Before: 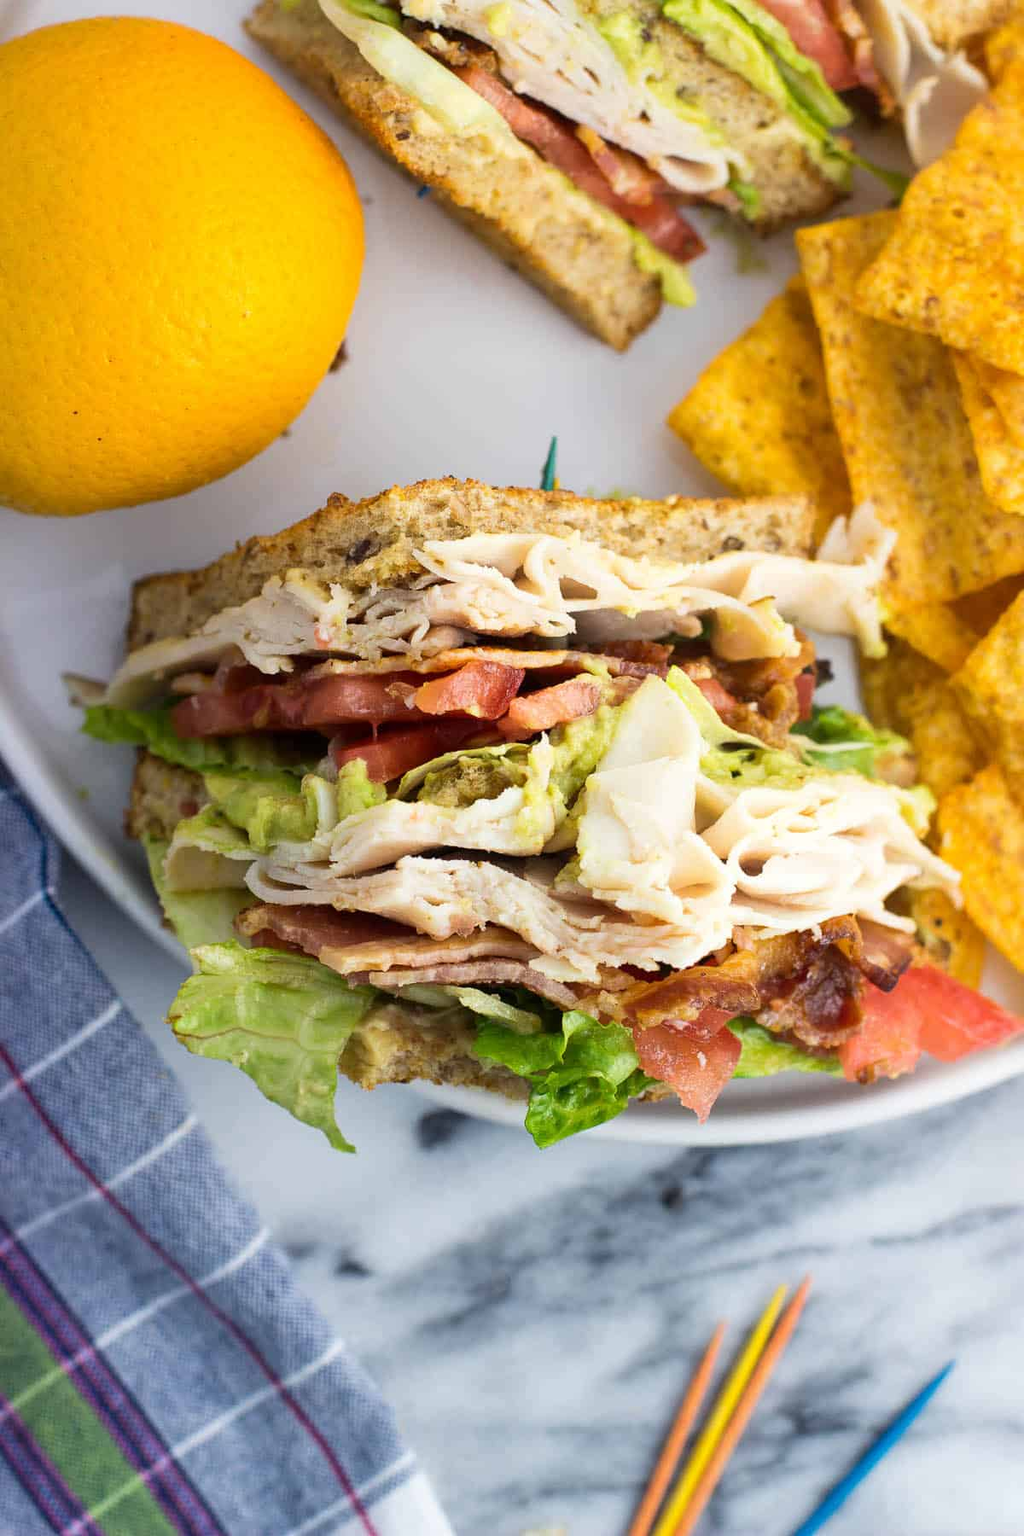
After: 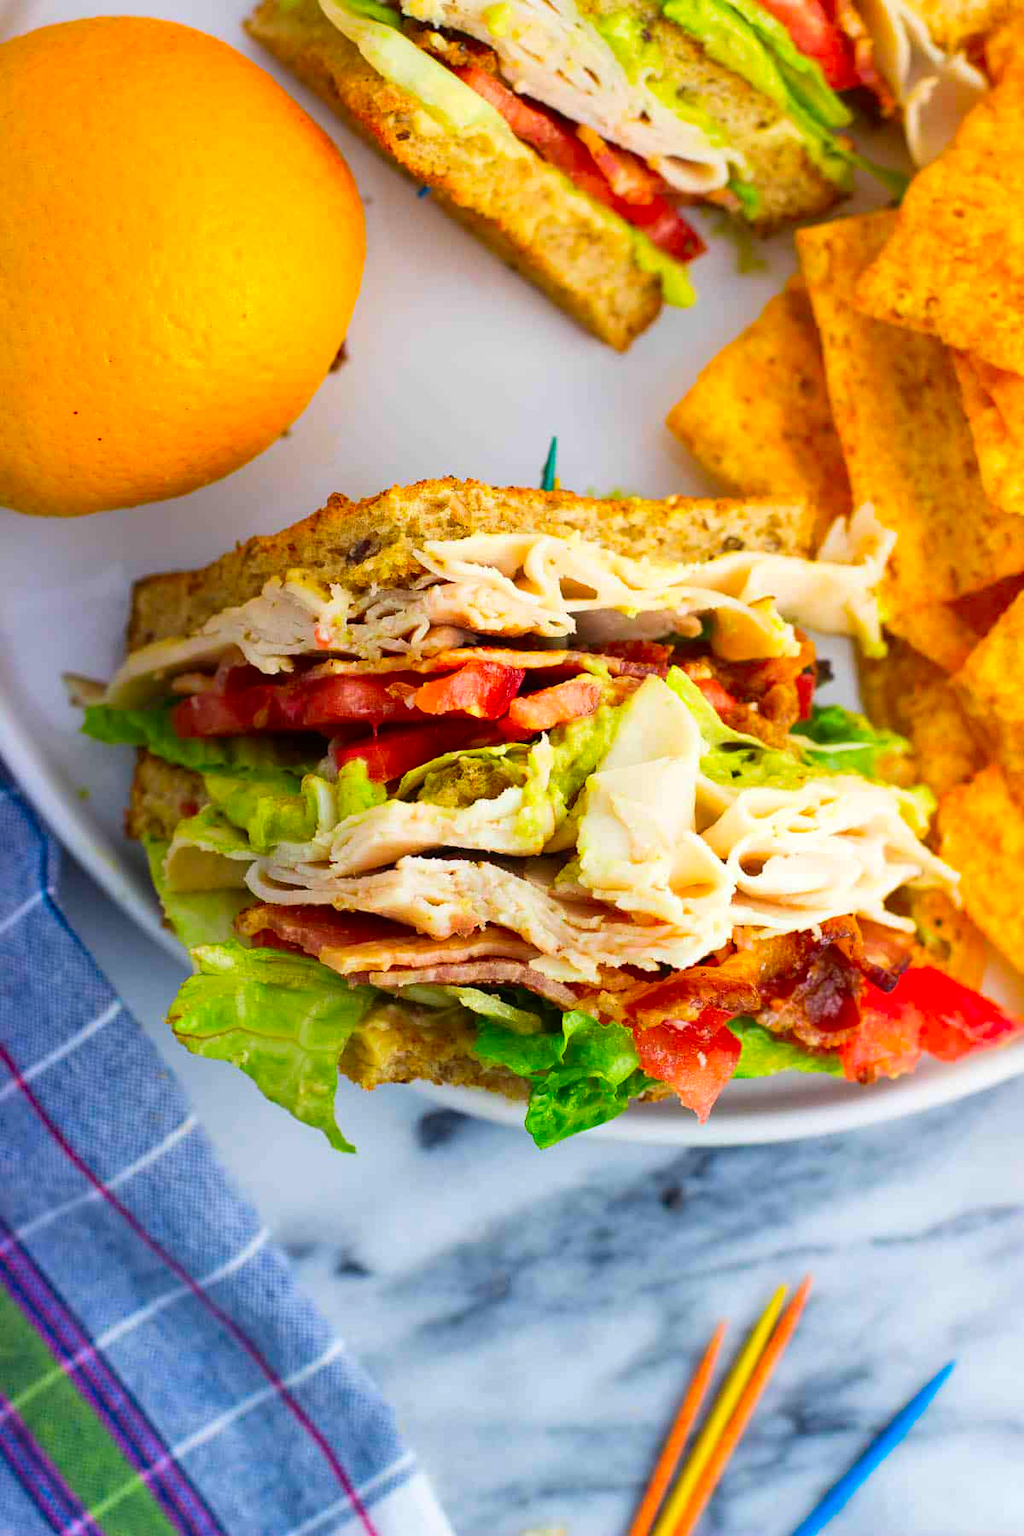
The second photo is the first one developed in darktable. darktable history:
color correction: highlights b* 0.06, saturation 1.79
